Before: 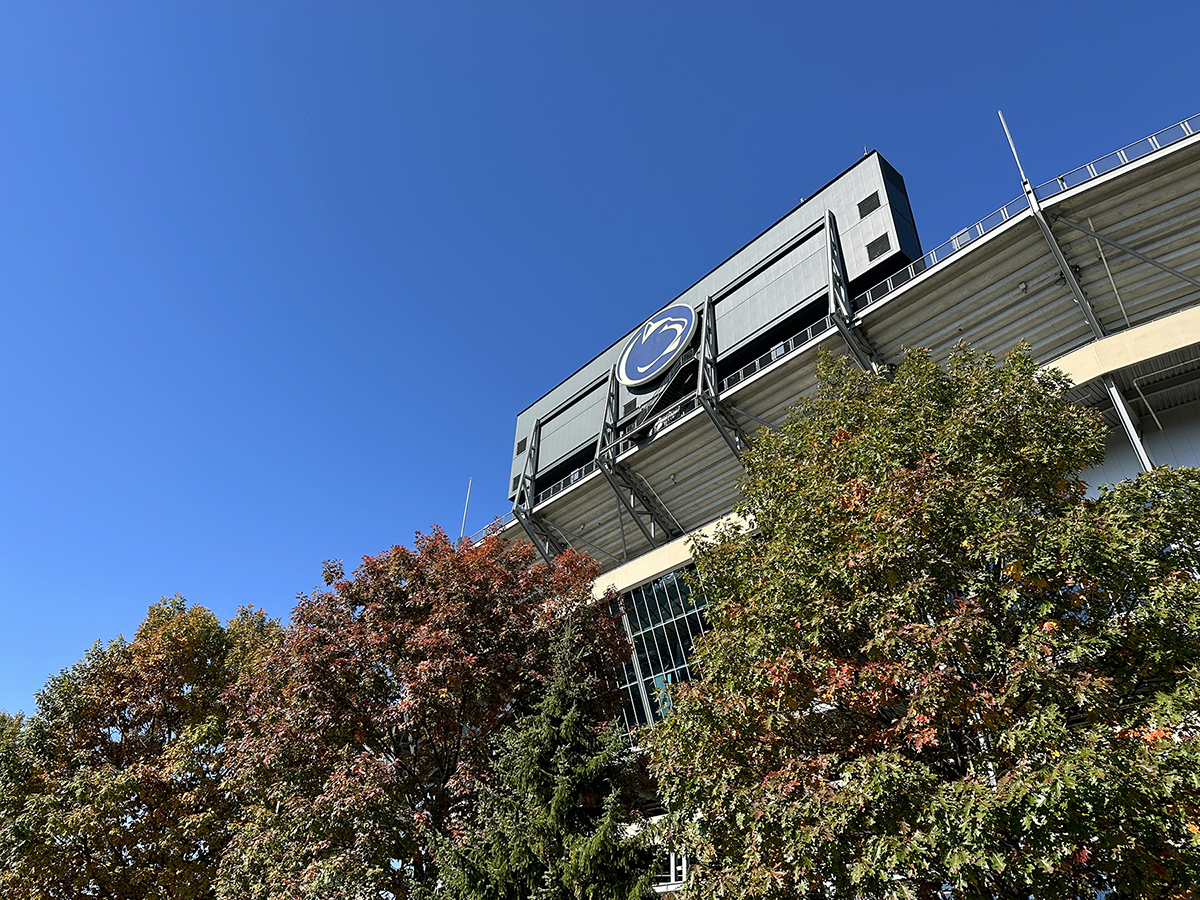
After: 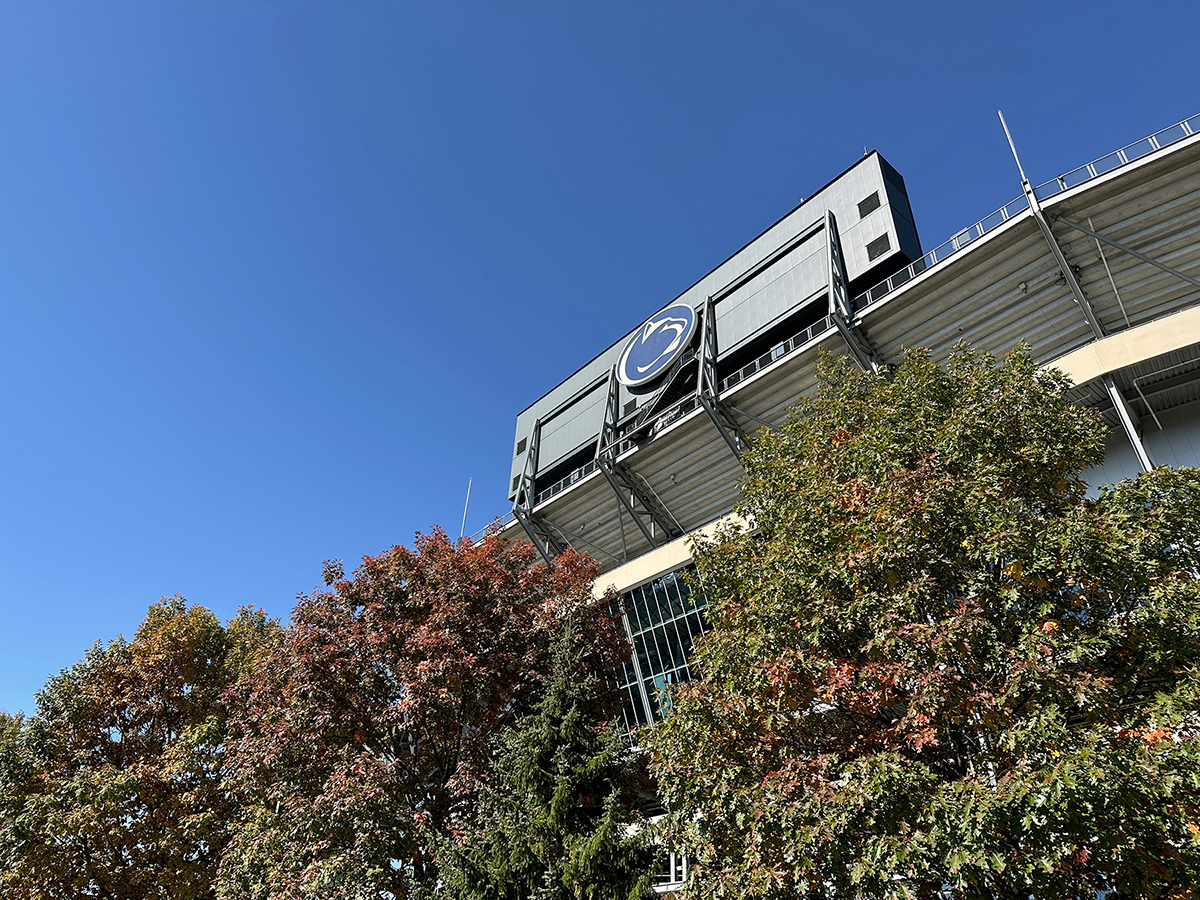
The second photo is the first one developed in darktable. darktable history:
base curve: curves: ch0 [(0, 0) (0.283, 0.295) (1, 1)], exposure shift 0.01, preserve colors none
contrast brightness saturation: saturation -0.167
